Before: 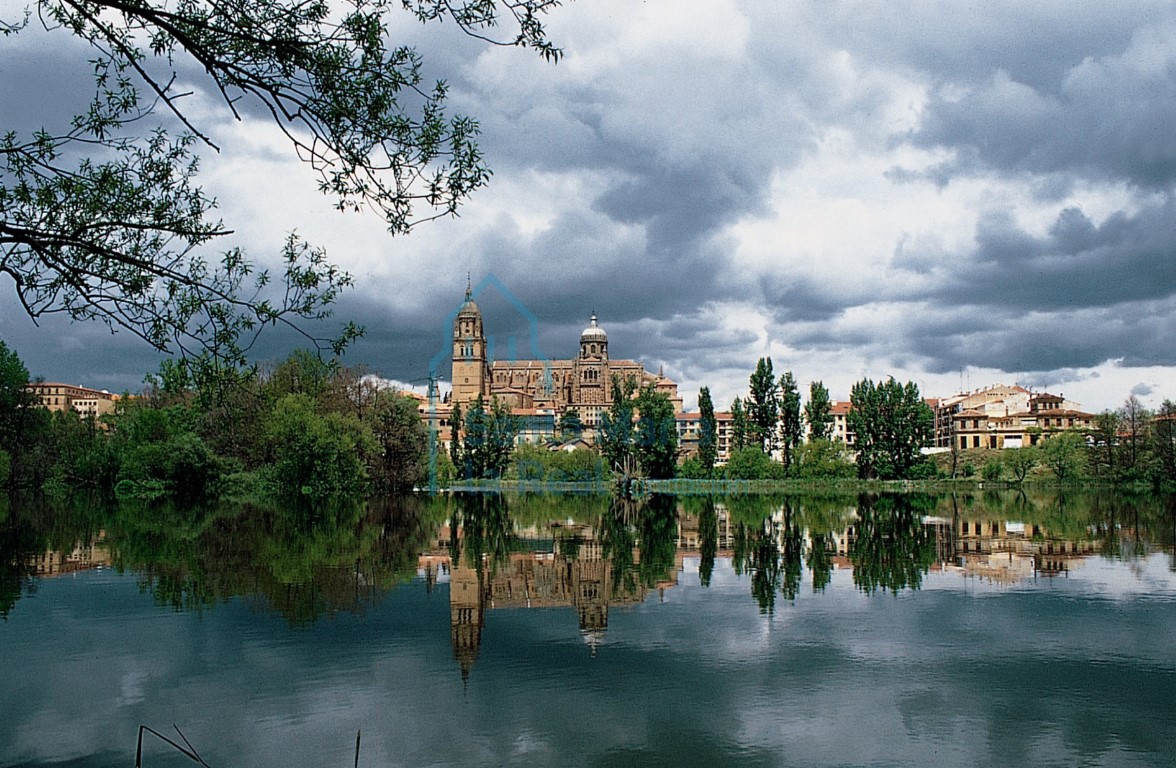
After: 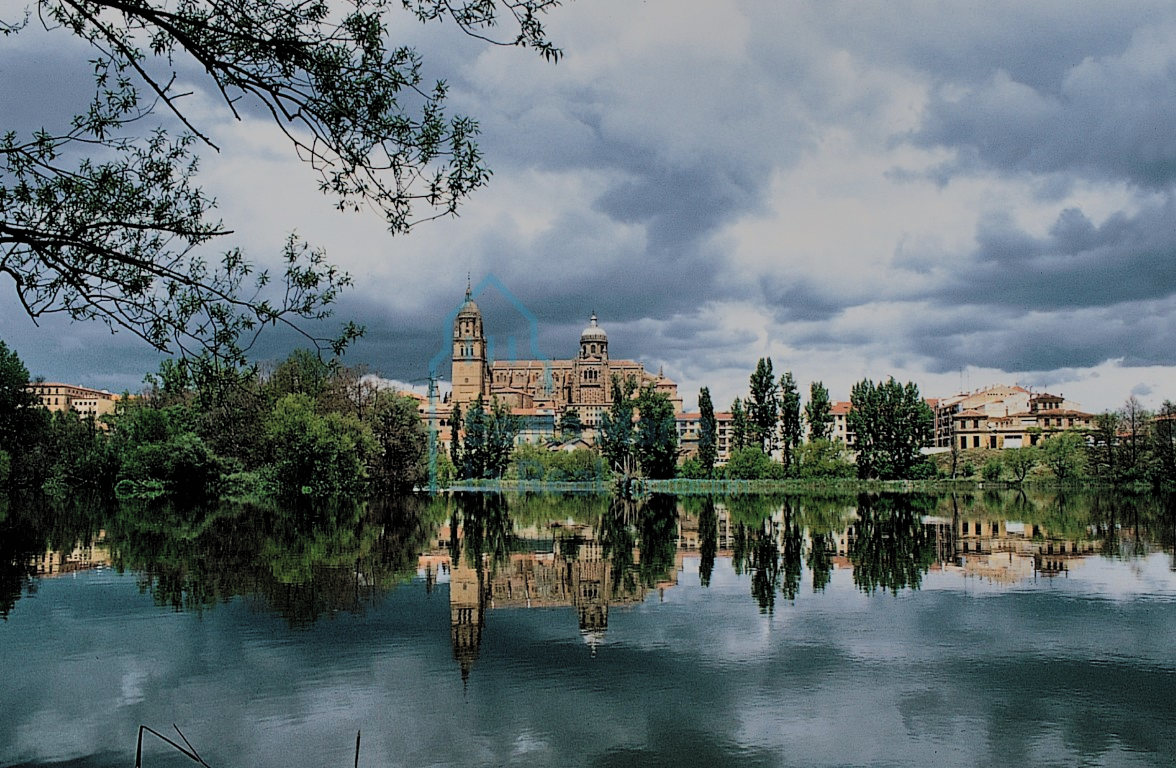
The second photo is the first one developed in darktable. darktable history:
filmic rgb: black relative exposure -6.08 EV, white relative exposure 6.98 EV, threshold 5.95 EV, hardness 2.27, preserve chrominance RGB euclidean norm, color science v5 (2021), contrast in shadows safe, contrast in highlights safe, enable highlight reconstruction true
shadows and highlights: soften with gaussian
